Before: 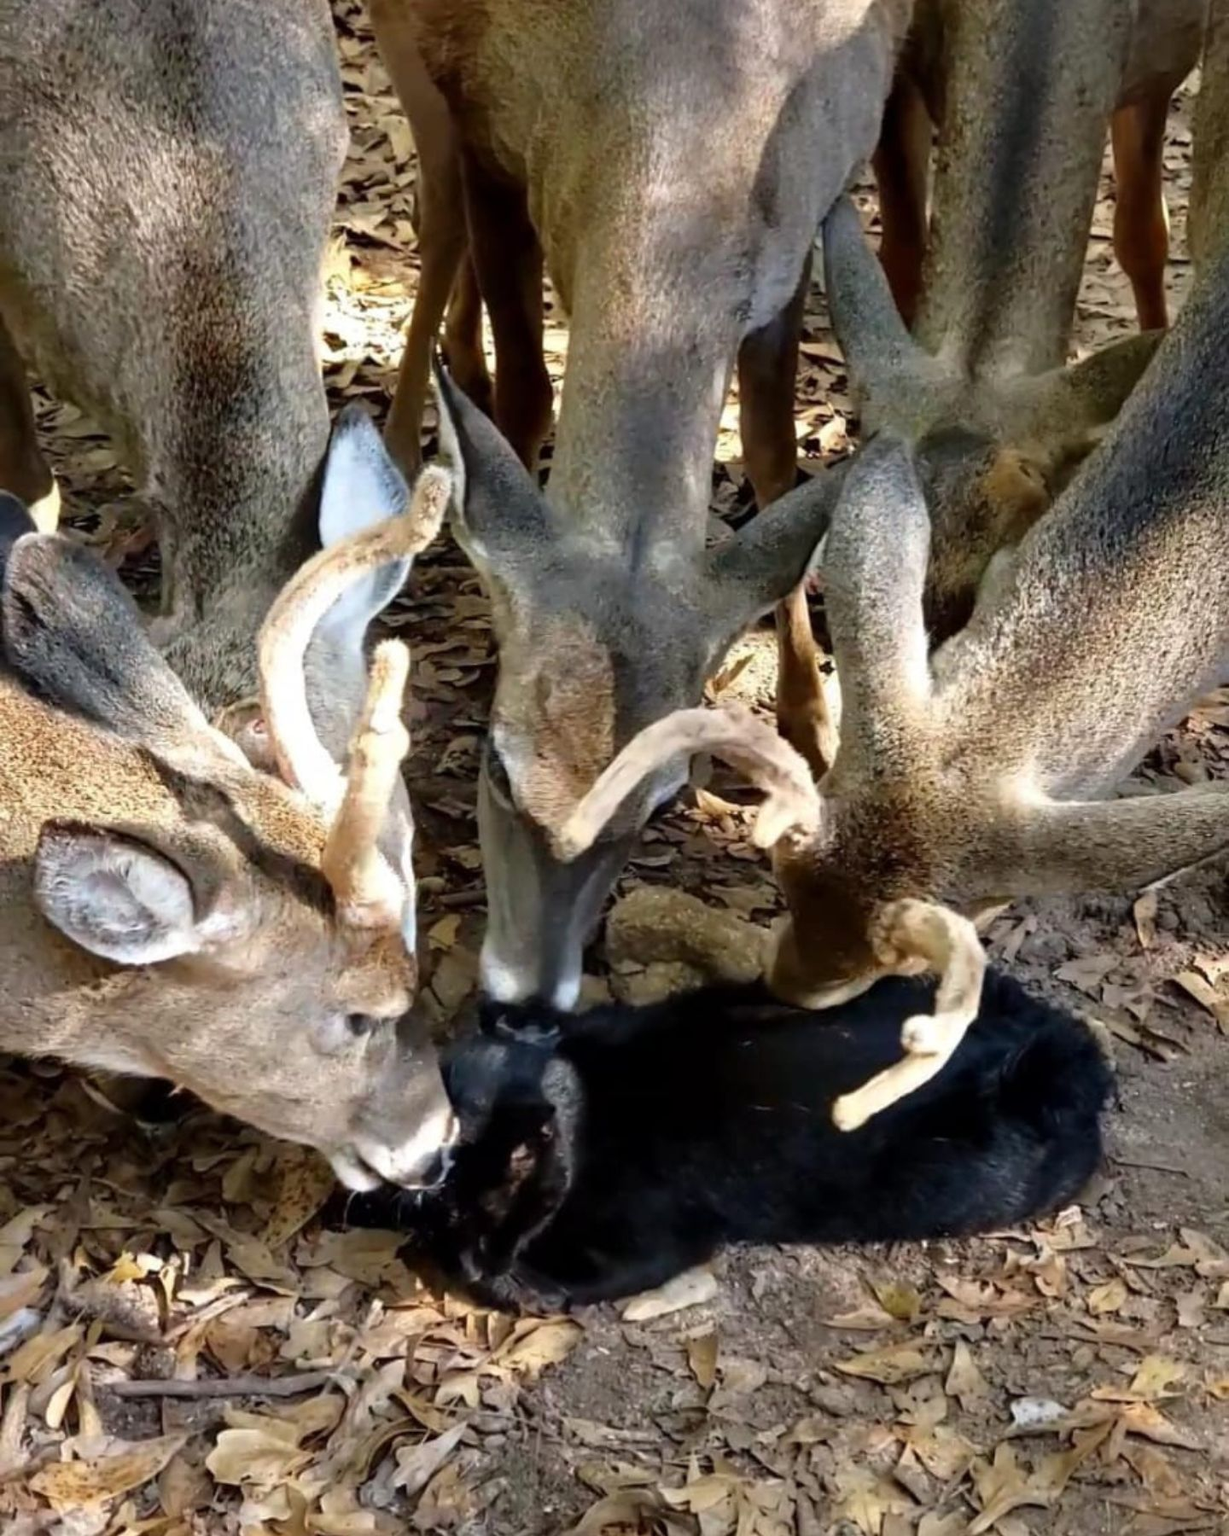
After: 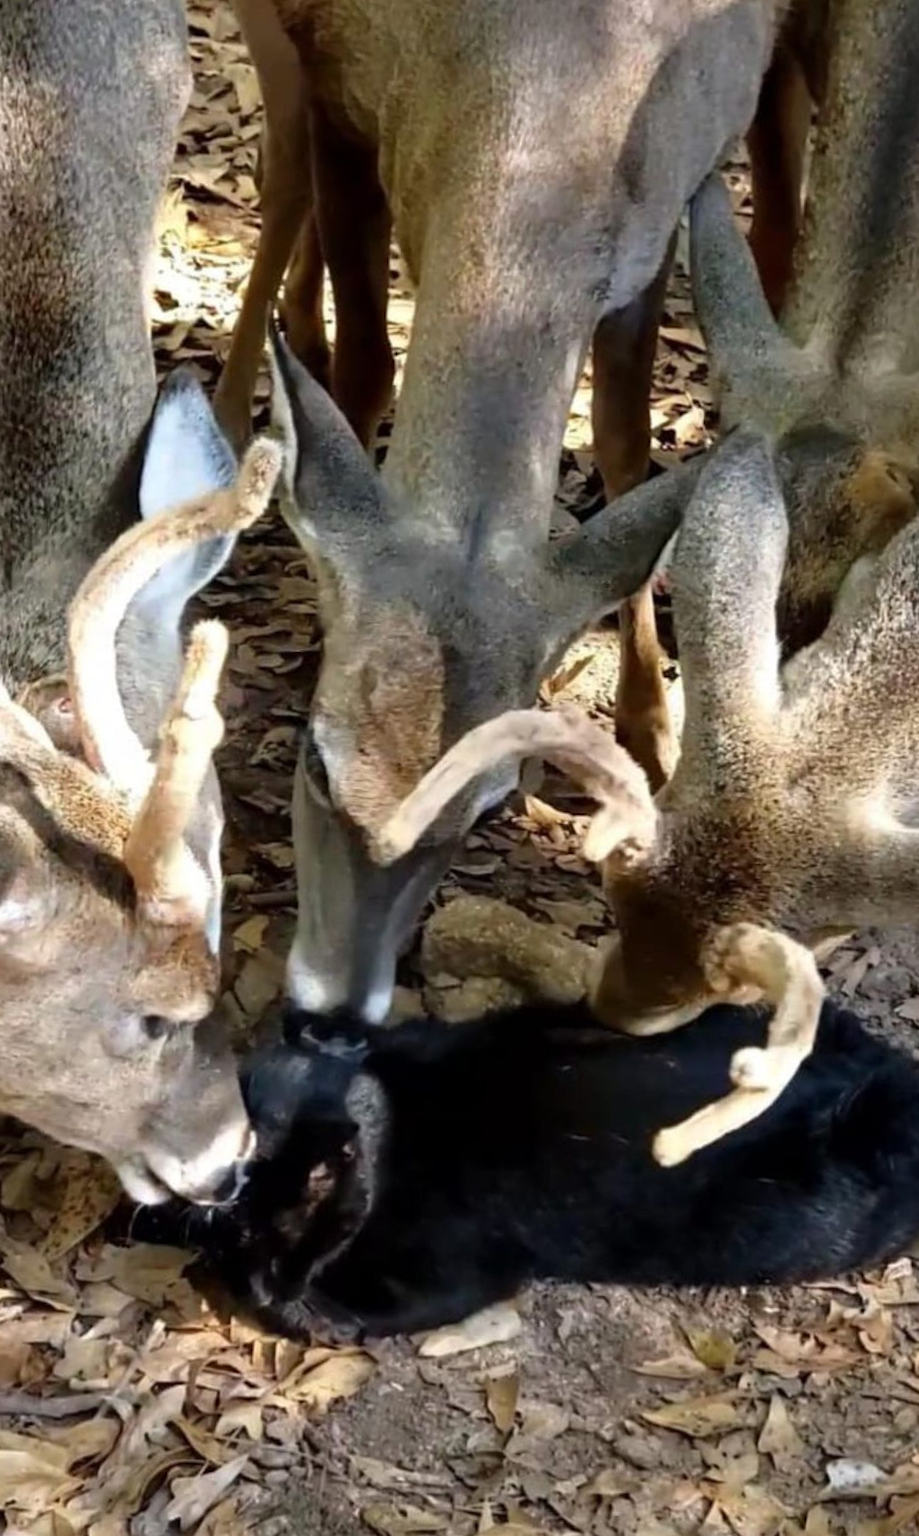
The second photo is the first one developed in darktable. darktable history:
crop and rotate: angle -2.9°, left 14.235%, top 0.03%, right 11.039%, bottom 0.059%
